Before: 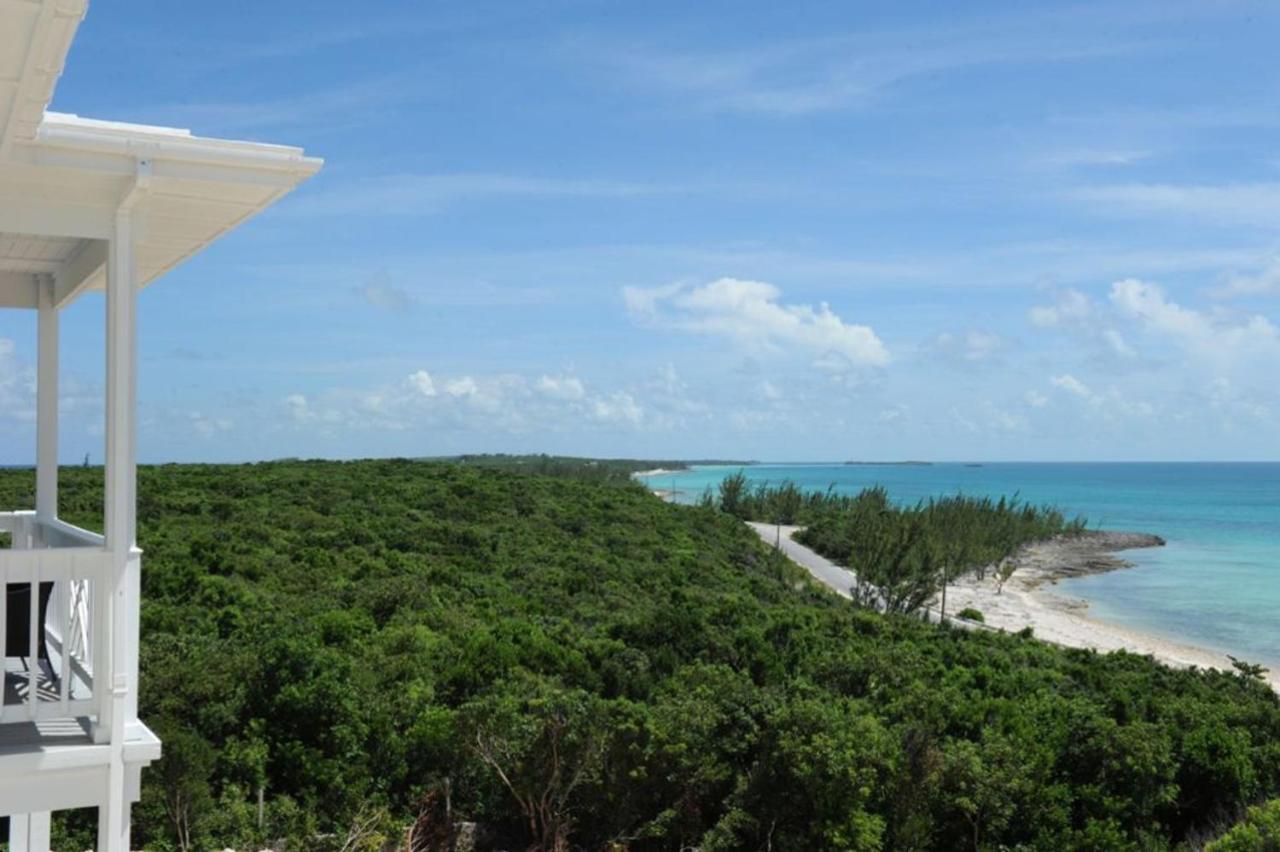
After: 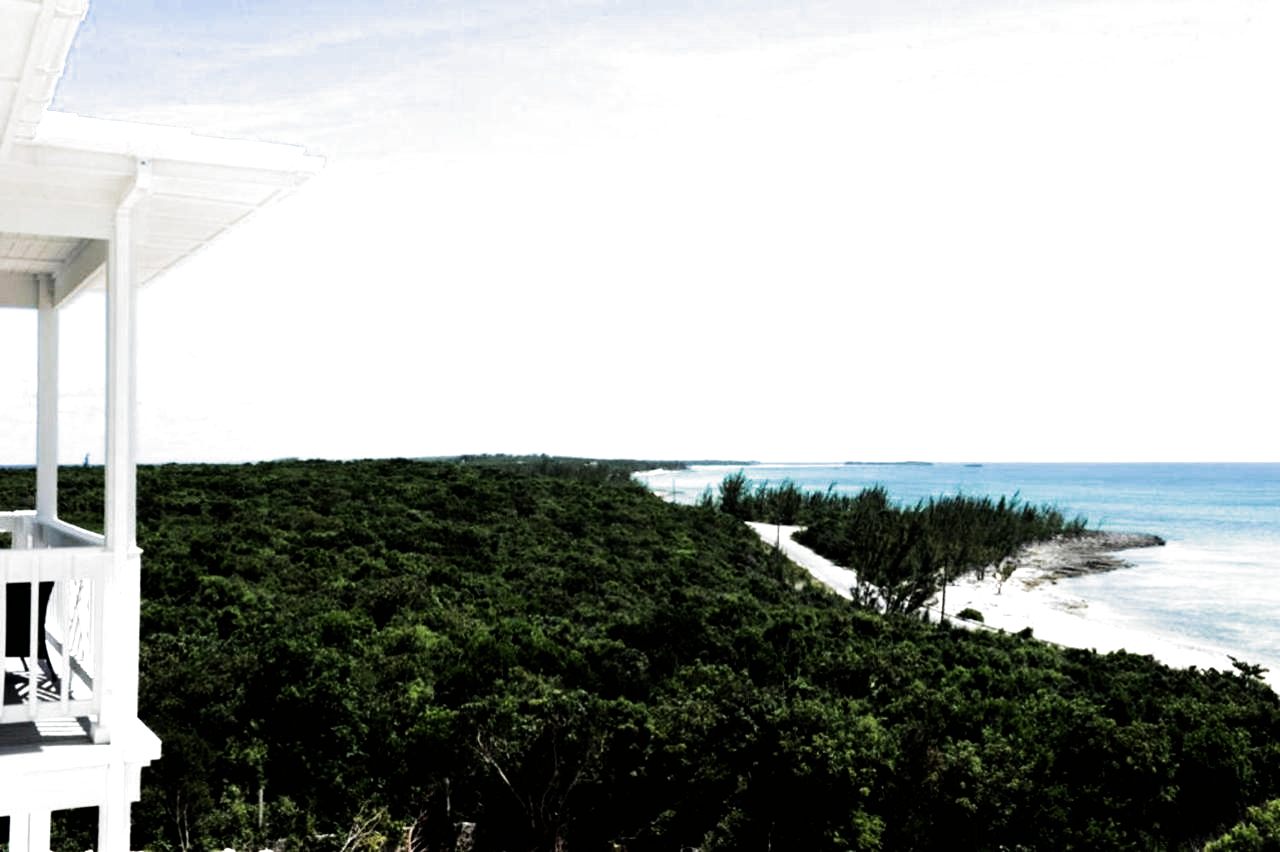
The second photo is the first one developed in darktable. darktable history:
tone equalizer: -8 EV -1.08 EV, -7 EV -1.01 EV, -6 EV -0.867 EV, -5 EV -0.578 EV, -3 EV 0.578 EV, -2 EV 0.867 EV, -1 EV 1.01 EV, +0 EV 1.08 EV, edges refinement/feathering 500, mask exposure compensation -1.57 EV, preserve details no
filmic rgb: black relative exposure -8.2 EV, white relative exposure 2.2 EV, threshold 3 EV, hardness 7.11, latitude 75%, contrast 1.325, highlights saturation mix -2%, shadows ↔ highlights balance 30%, preserve chrominance RGB euclidean norm, color science v5 (2021), contrast in shadows safe, contrast in highlights safe, enable highlight reconstruction true
